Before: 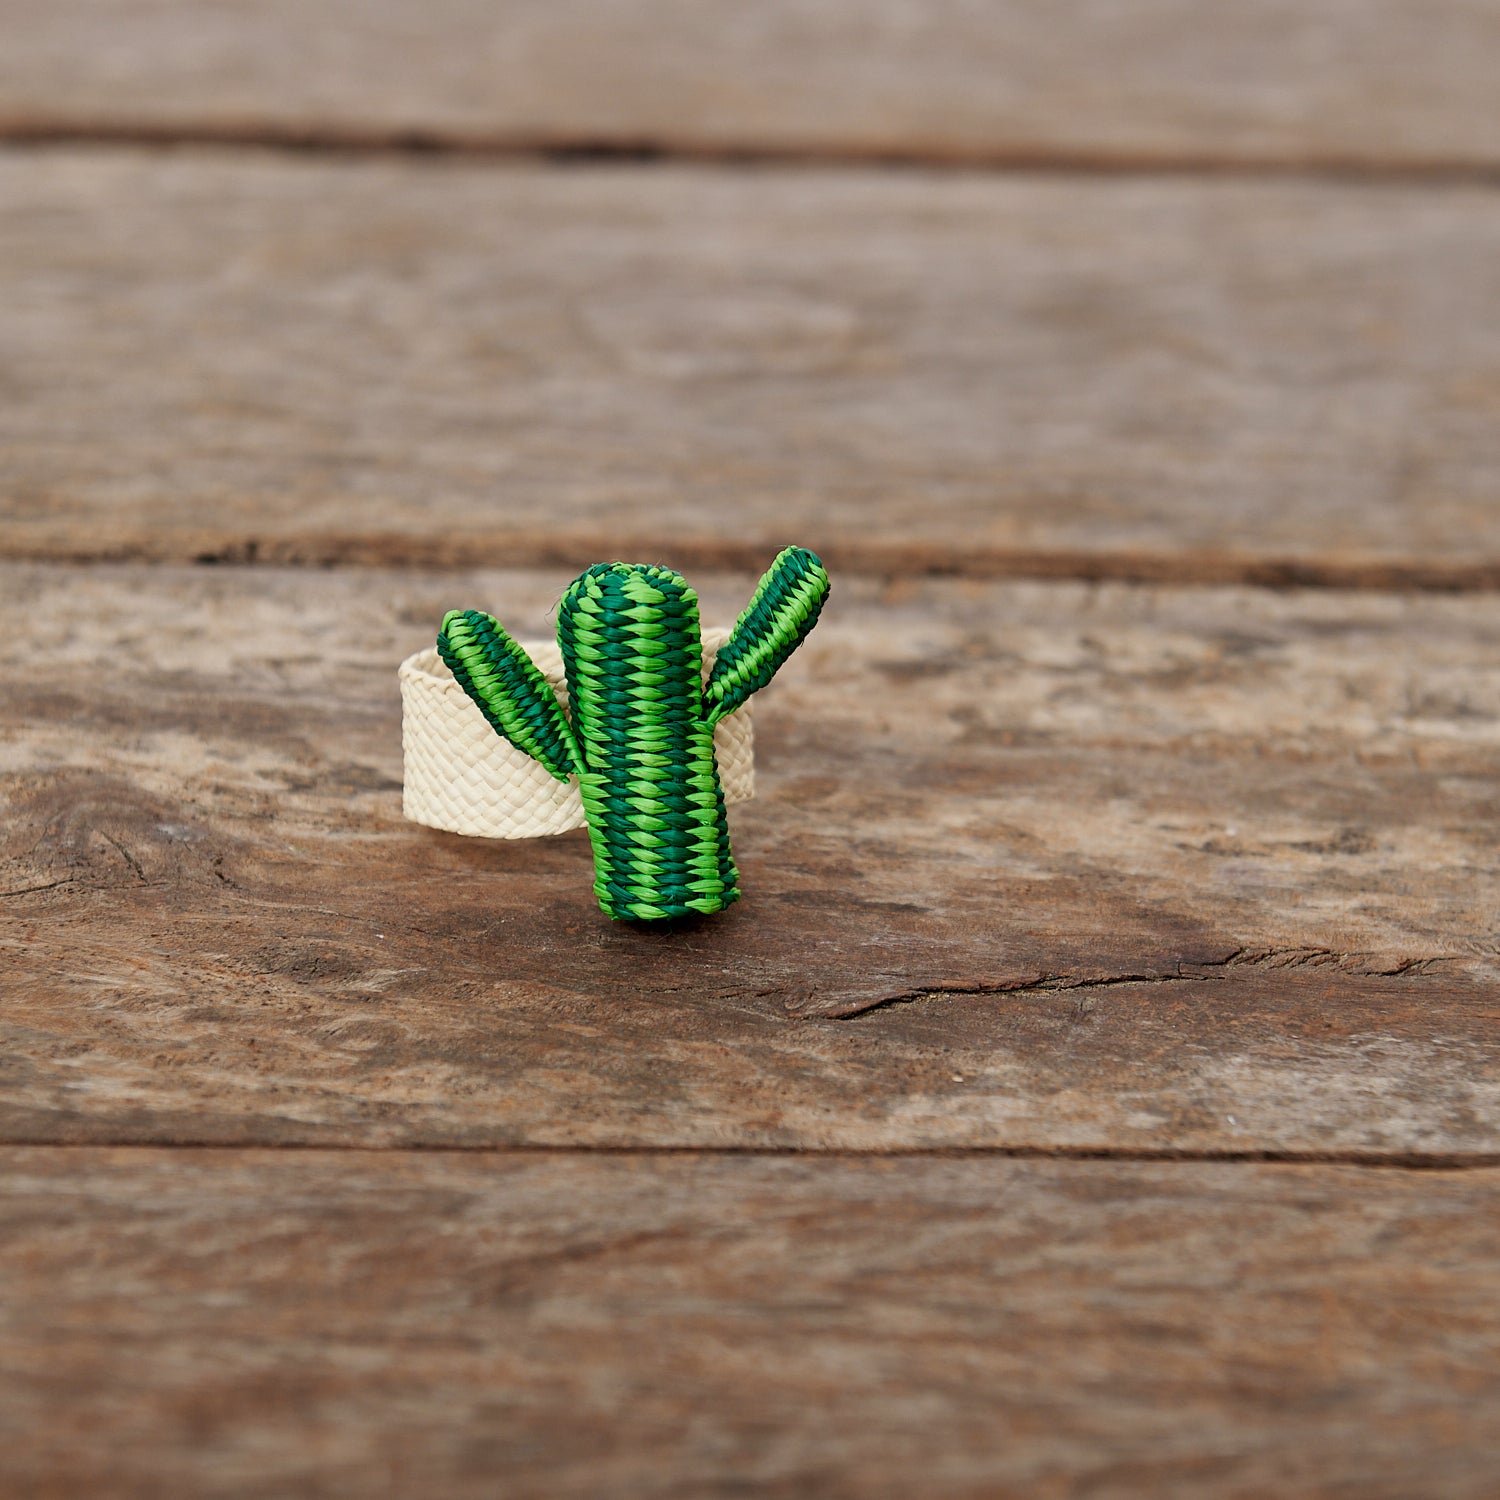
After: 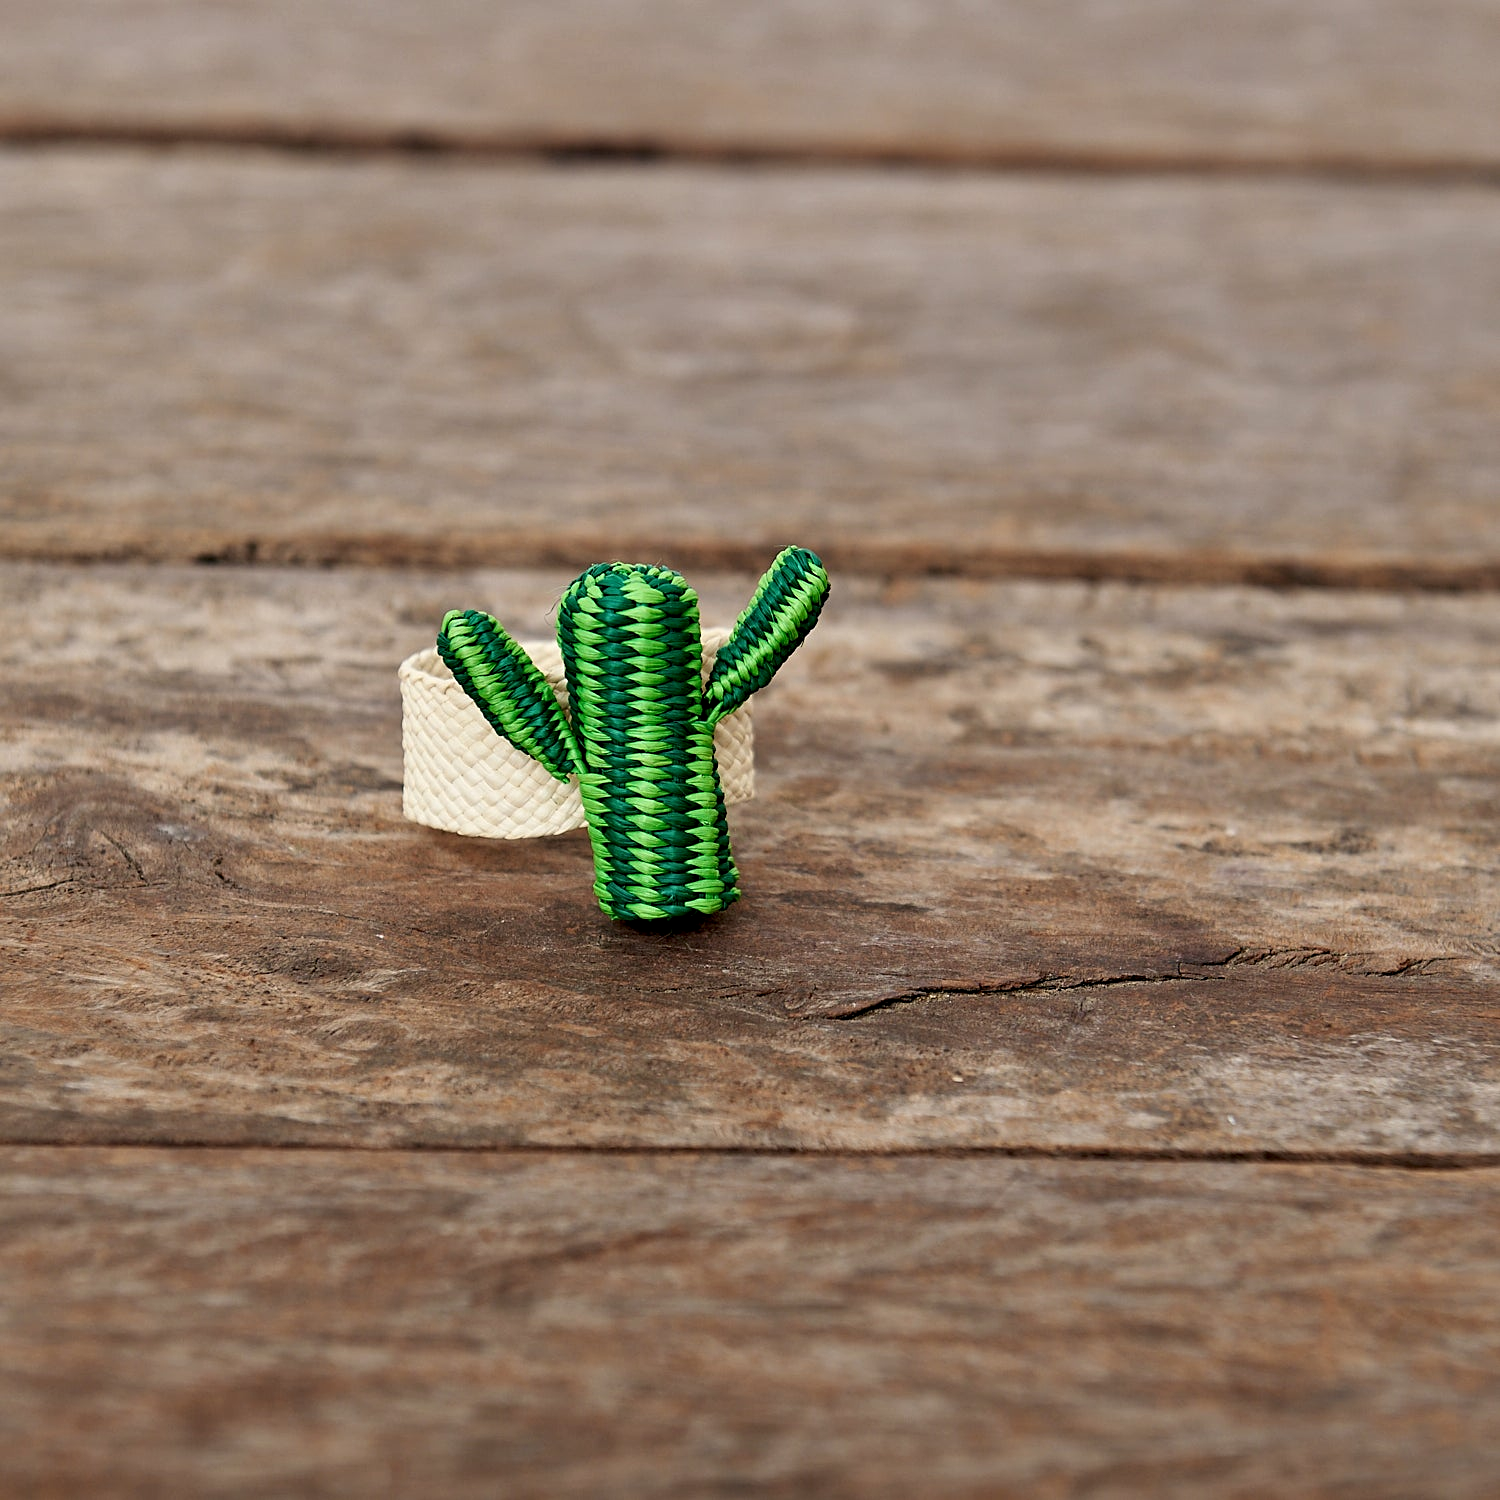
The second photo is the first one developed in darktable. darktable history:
sharpen: amount 0.214
contrast equalizer: octaves 7, y [[0.526, 0.53, 0.532, 0.532, 0.53, 0.525], [0.5 ×6], [0.5 ×6], [0 ×6], [0 ×6]]
